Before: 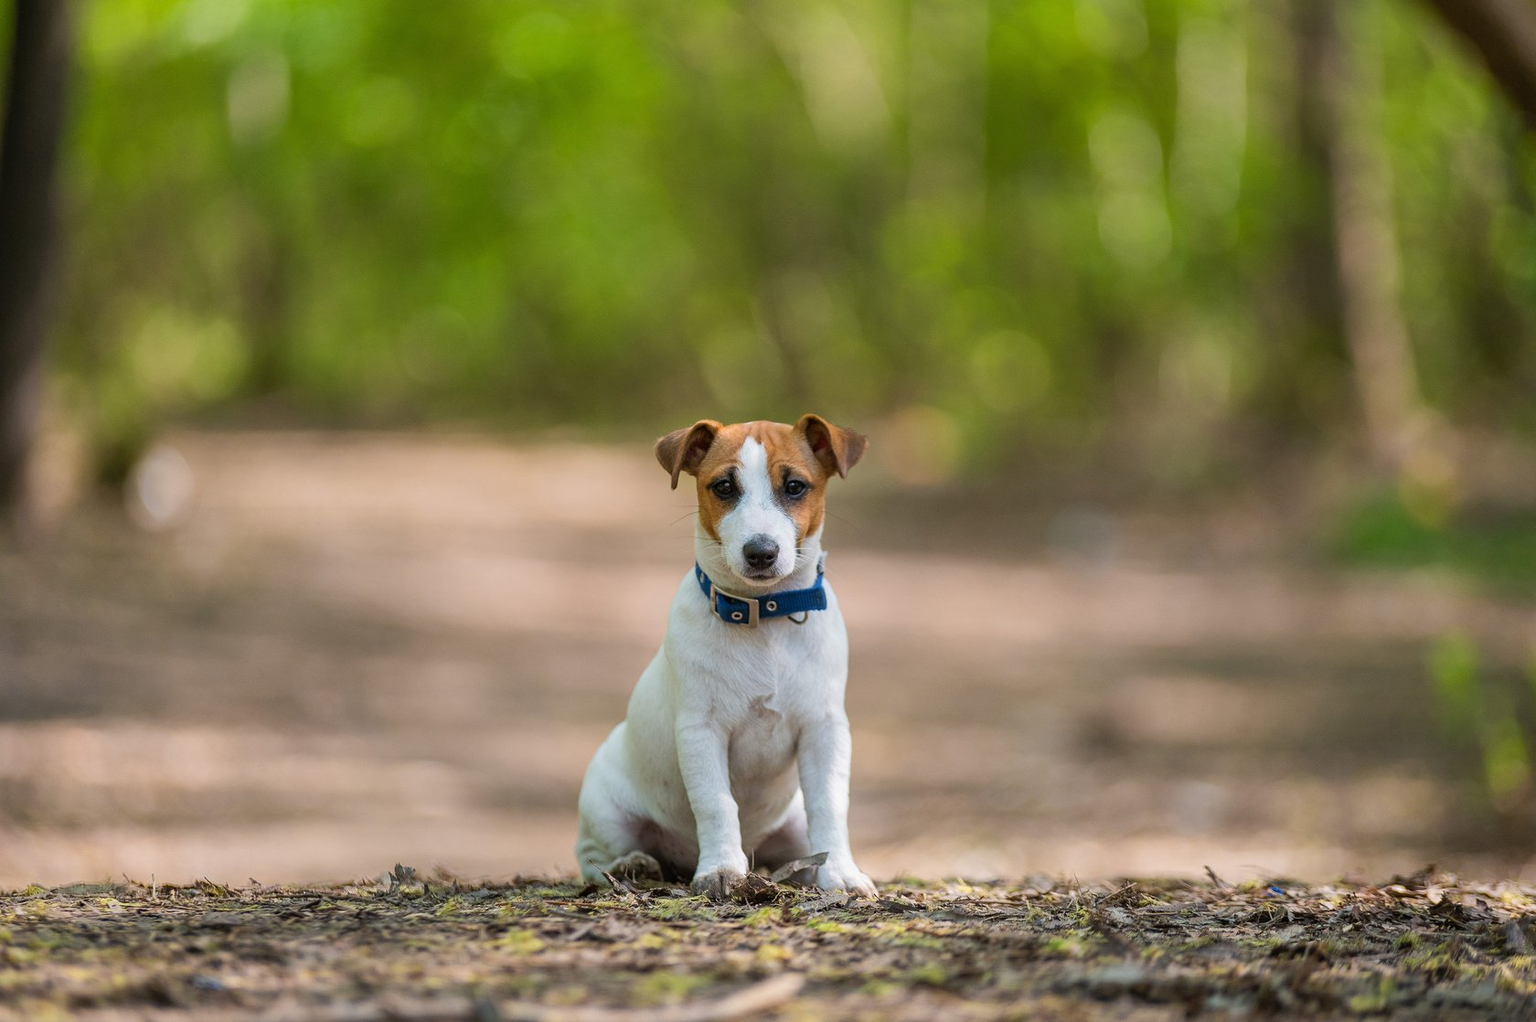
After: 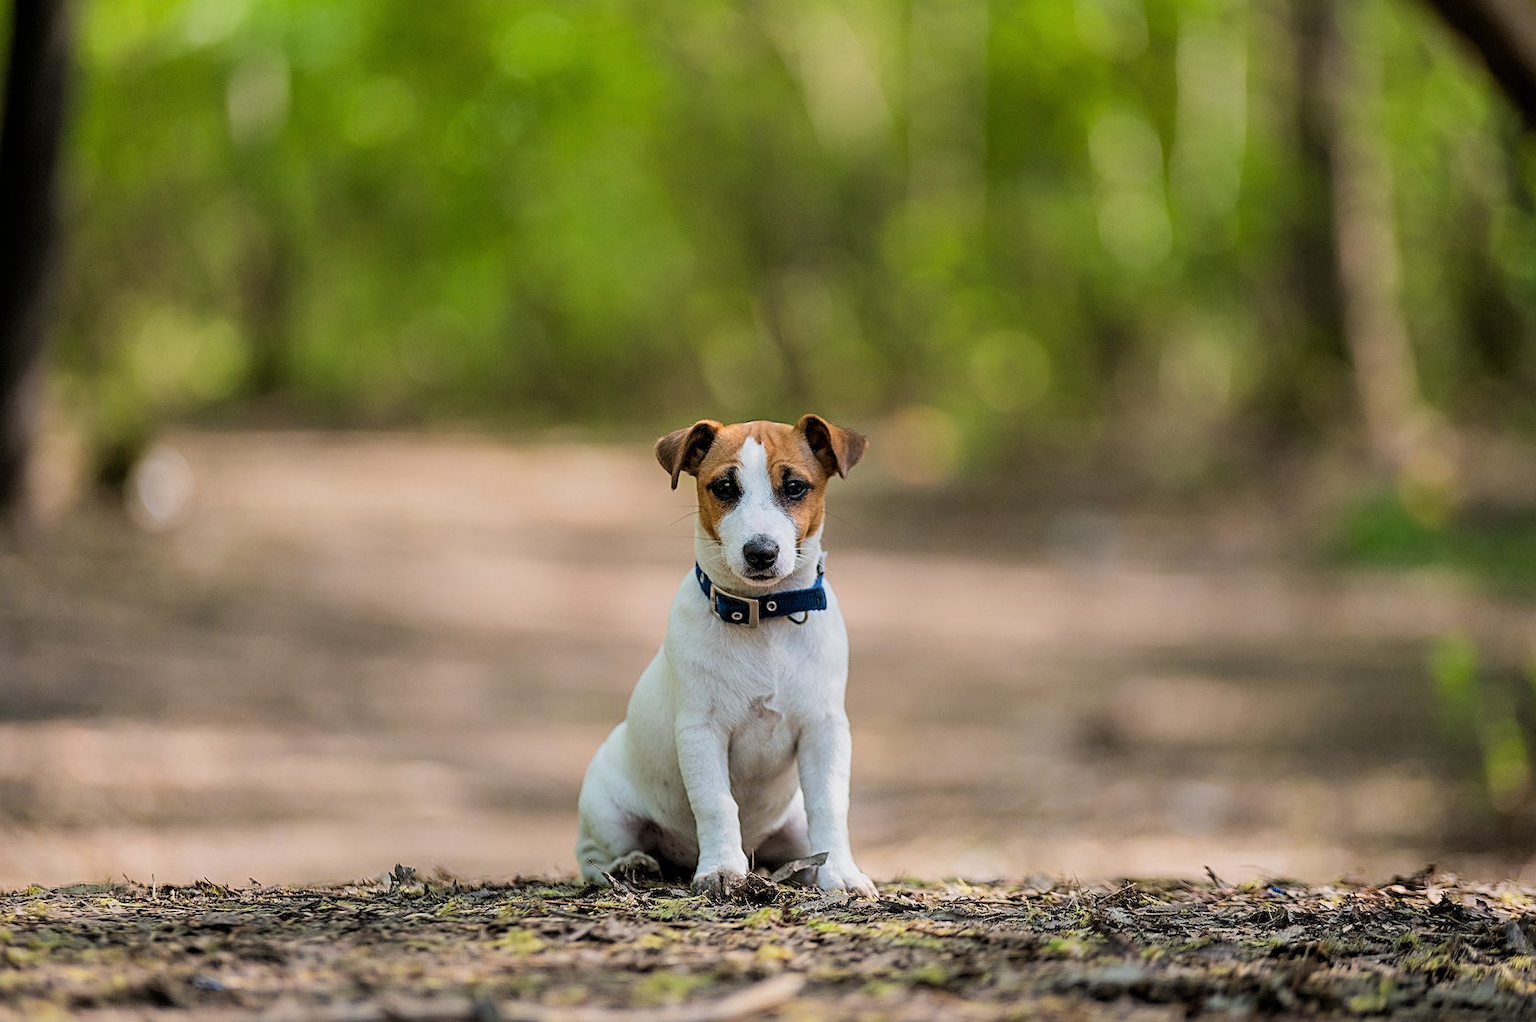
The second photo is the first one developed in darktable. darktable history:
filmic rgb: black relative exposure -11.76 EV, white relative exposure 5.44 EV, hardness 4.49, latitude 49.35%, contrast 1.144, add noise in highlights 0.001, preserve chrominance luminance Y, color science v3 (2019), use custom middle-gray values true, contrast in highlights soft
sharpen: on, module defaults
